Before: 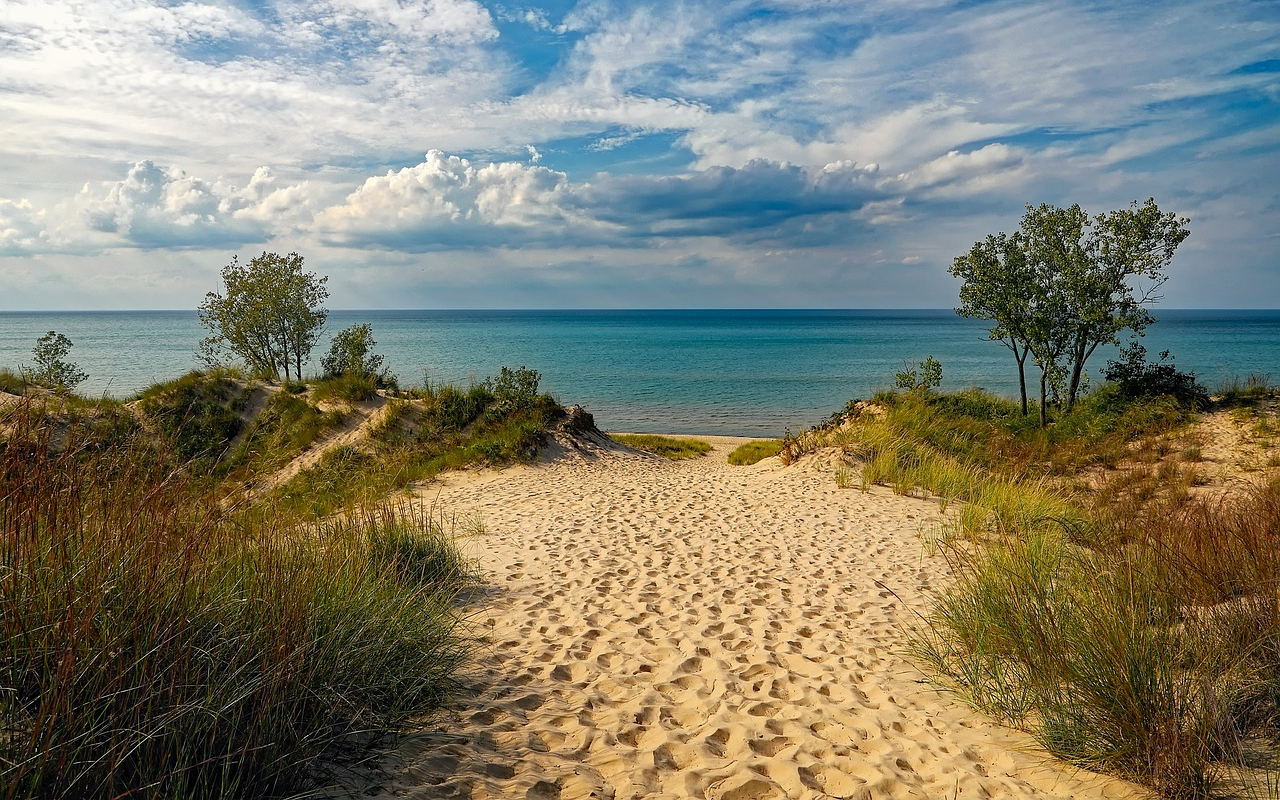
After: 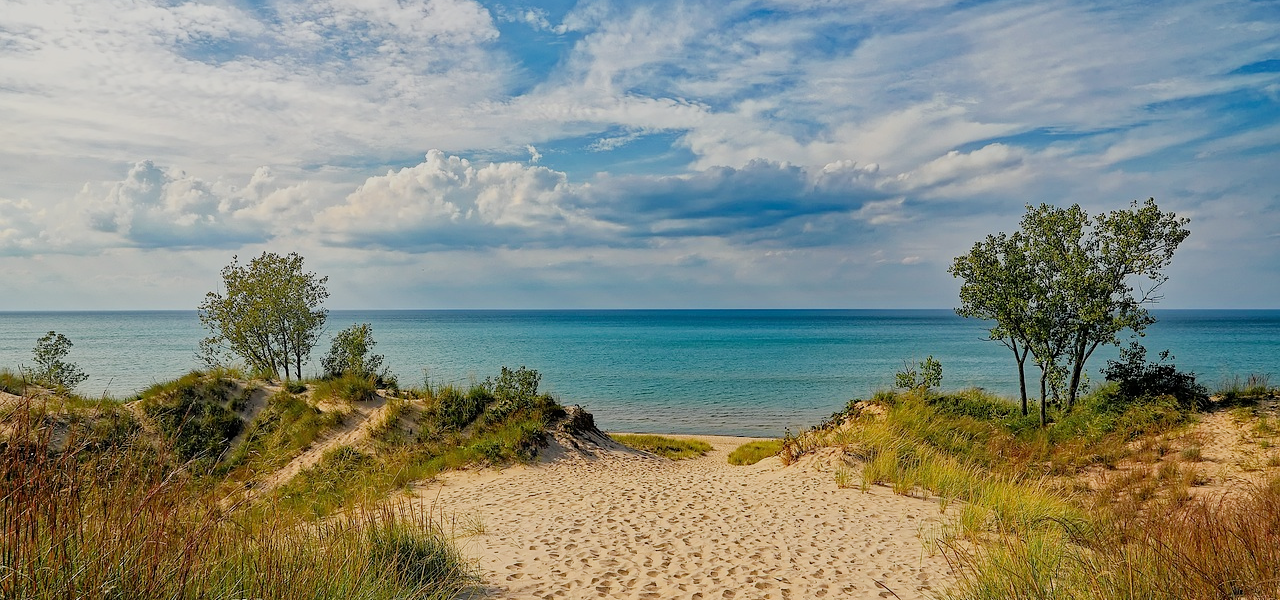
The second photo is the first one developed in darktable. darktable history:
tone equalizer: -8 EV 1 EV, -7 EV 1 EV, -6 EV 1 EV, -5 EV 1 EV, -4 EV 1 EV, -3 EV 0.75 EV, -2 EV 0.5 EV, -1 EV 0.25 EV
filmic rgb: black relative exposure -7.65 EV, white relative exposure 4.56 EV, hardness 3.61
crop: bottom 24.988%
